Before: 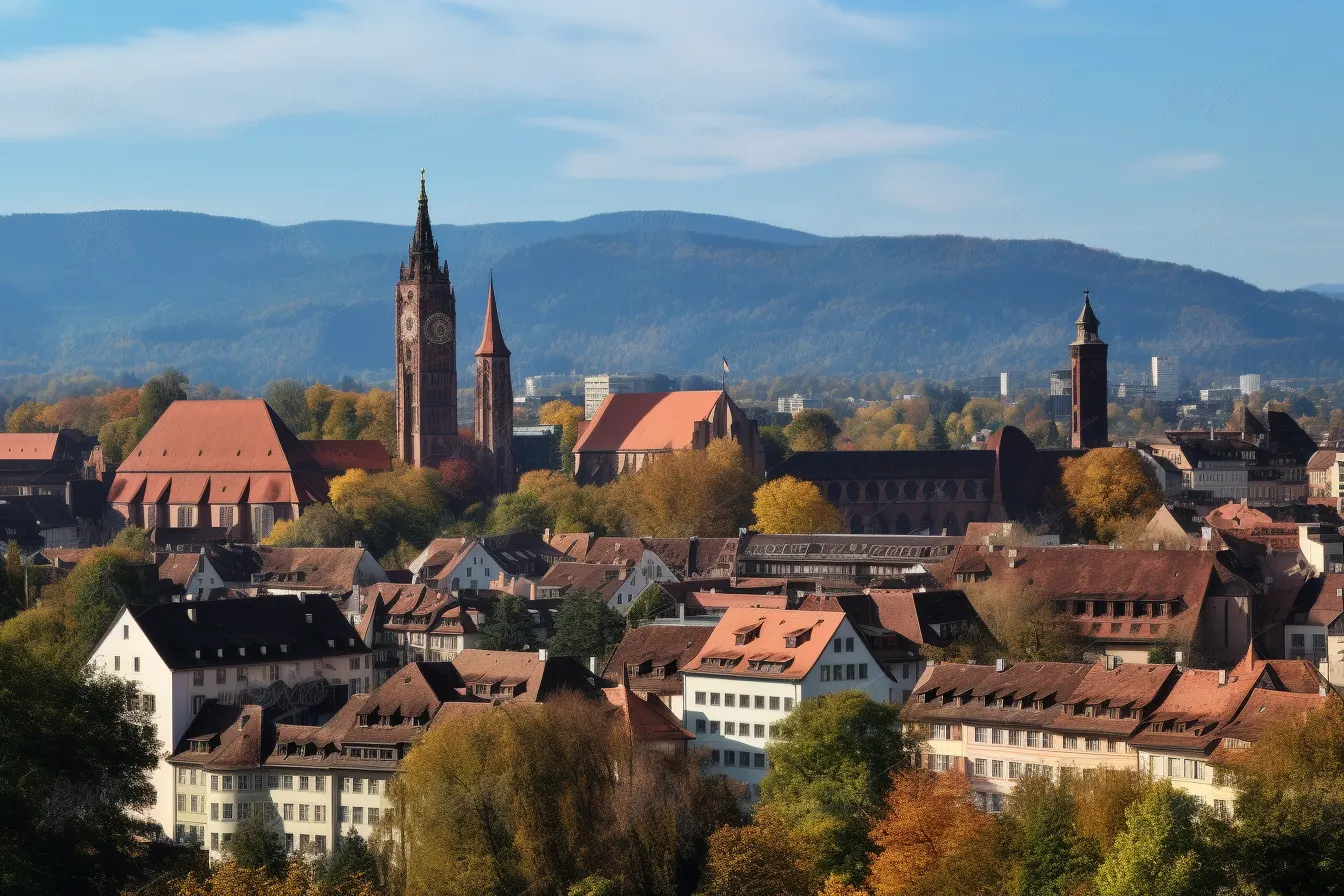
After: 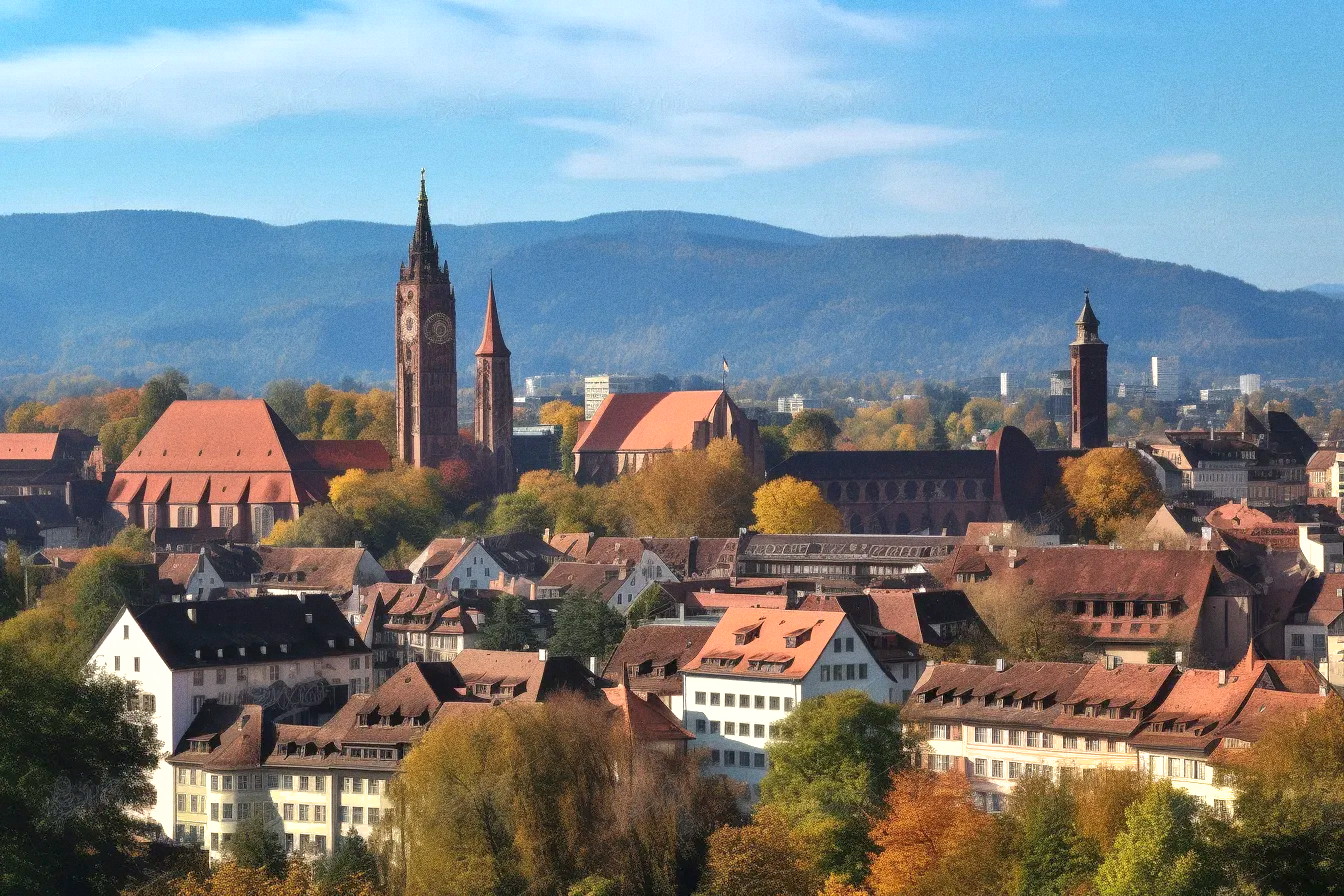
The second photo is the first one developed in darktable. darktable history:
shadows and highlights: on, module defaults
exposure: black level correction 0, exposure 0.5 EV, compensate highlight preservation false
grain: on, module defaults
